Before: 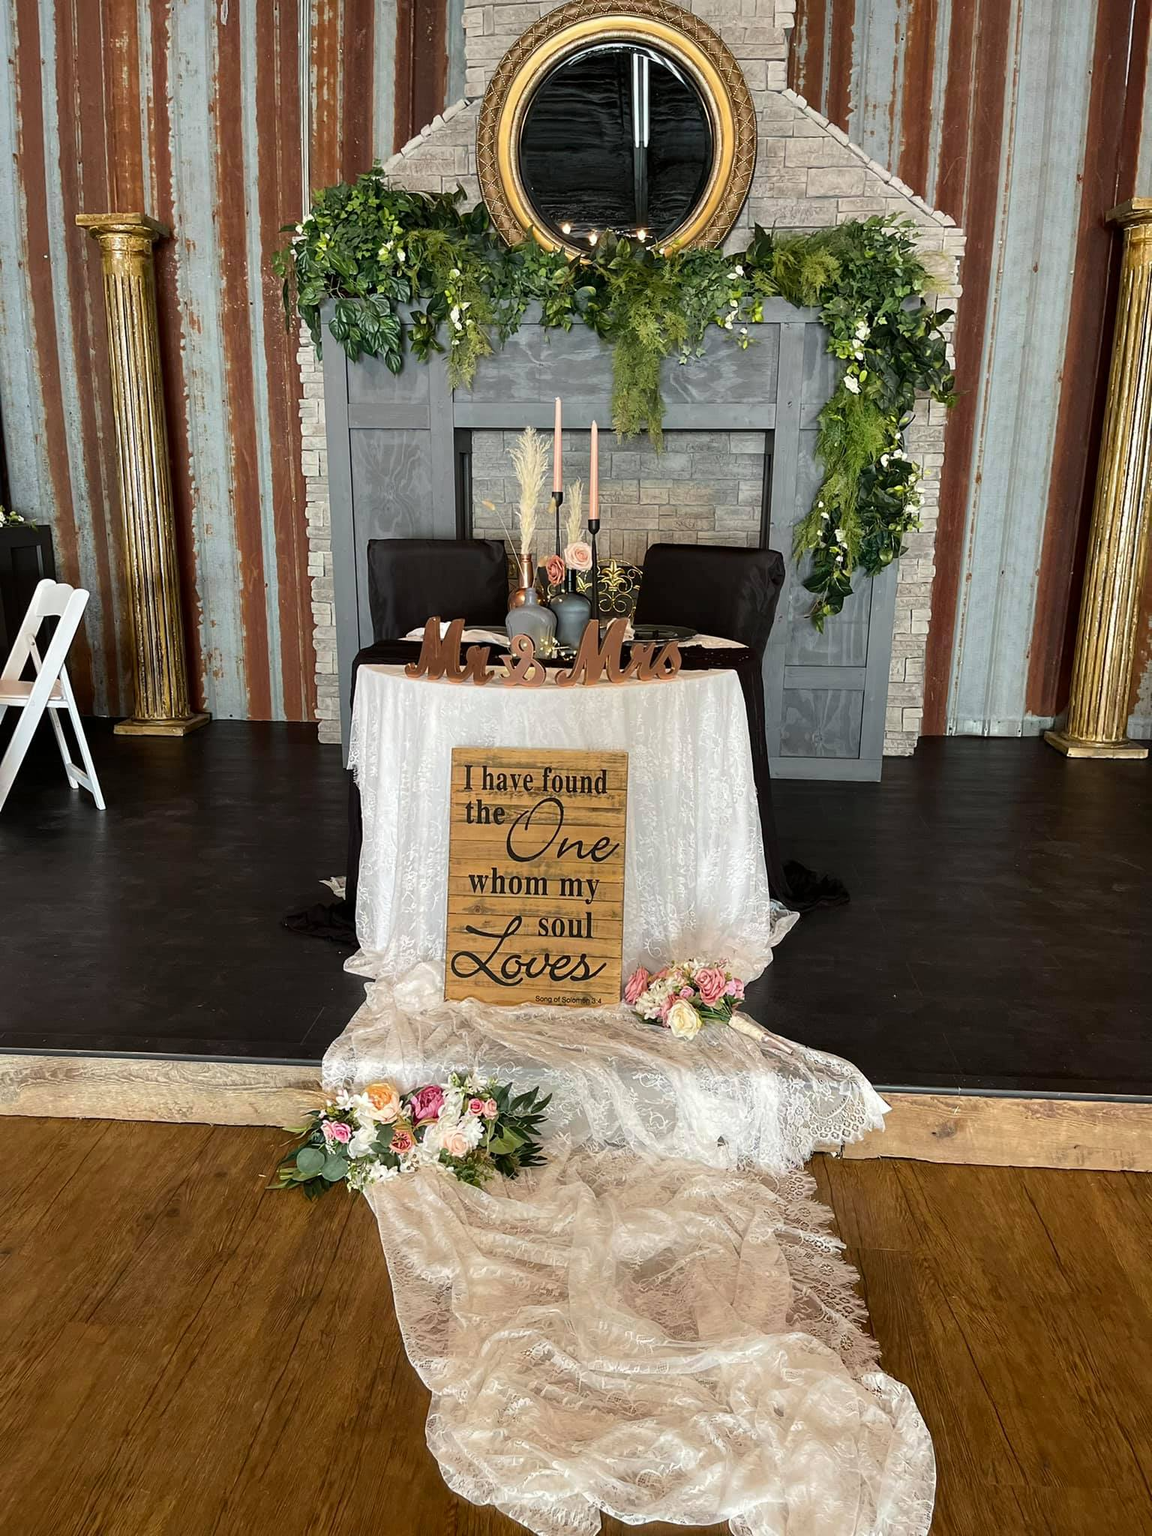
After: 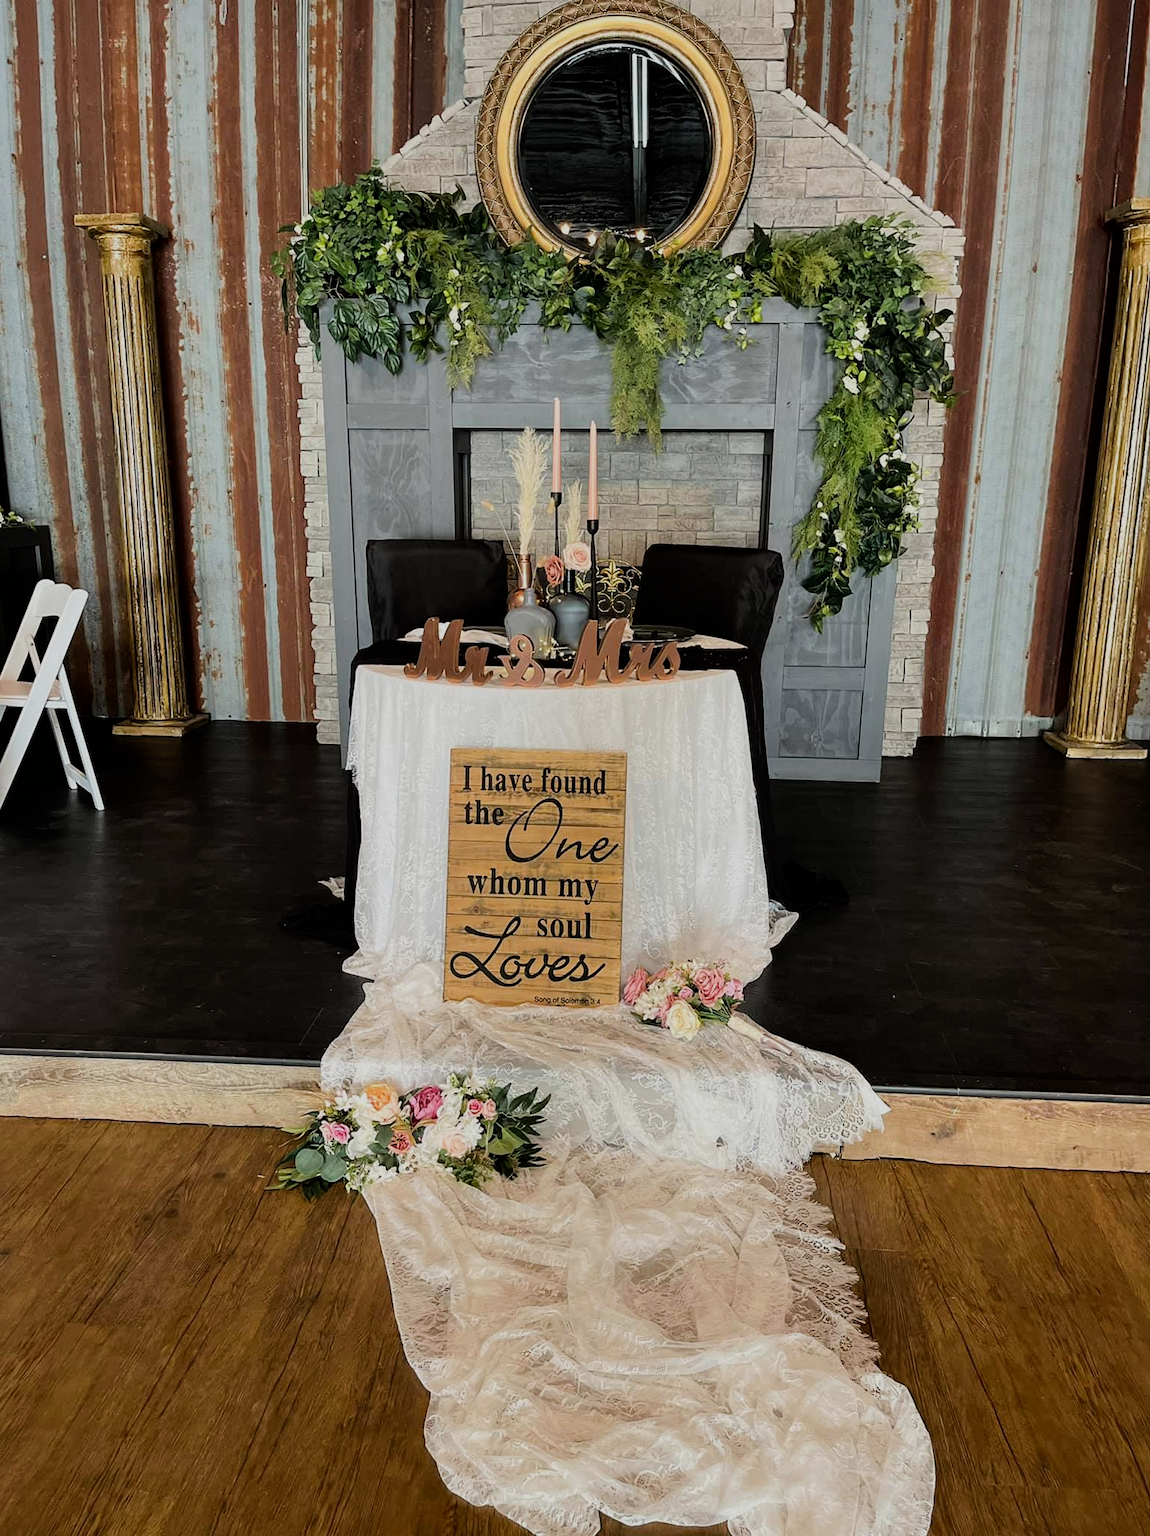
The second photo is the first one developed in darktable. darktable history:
crop and rotate: left 0.168%, bottom 0.005%
filmic rgb: black relative exposure -7.65 EV, white relative exposure 4.56 EV, hardness 3.61, contrast 1.052
exposure: compensate highlight preservation false
